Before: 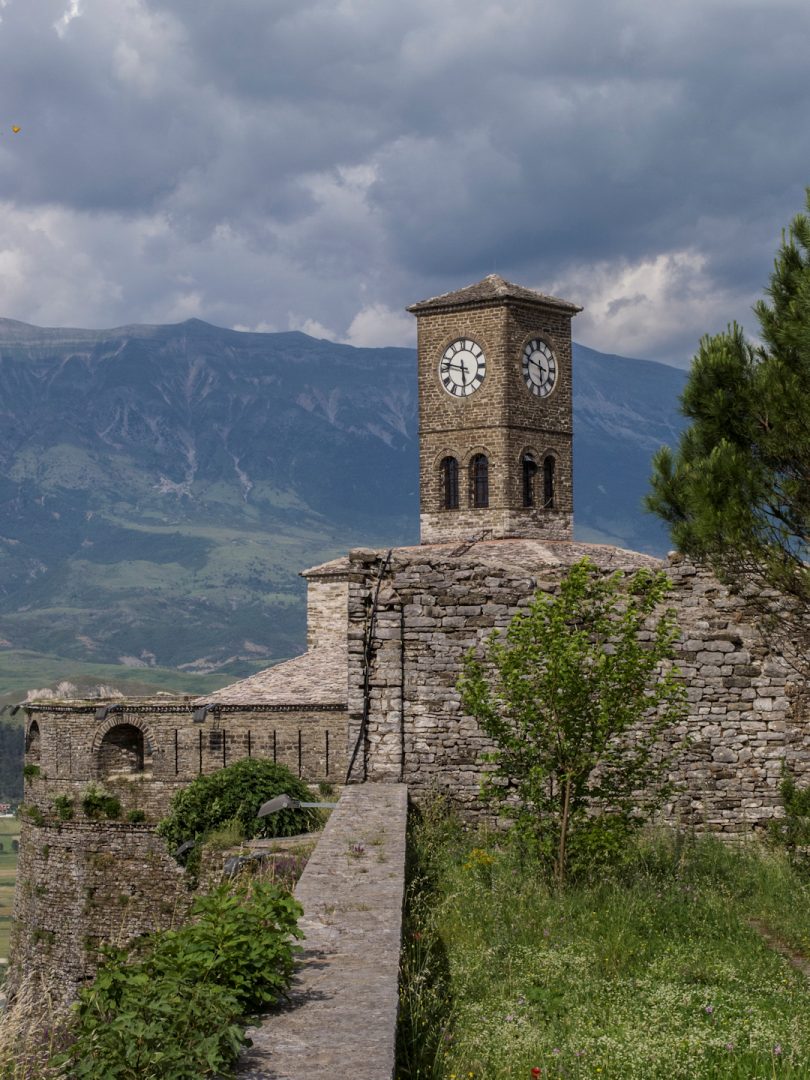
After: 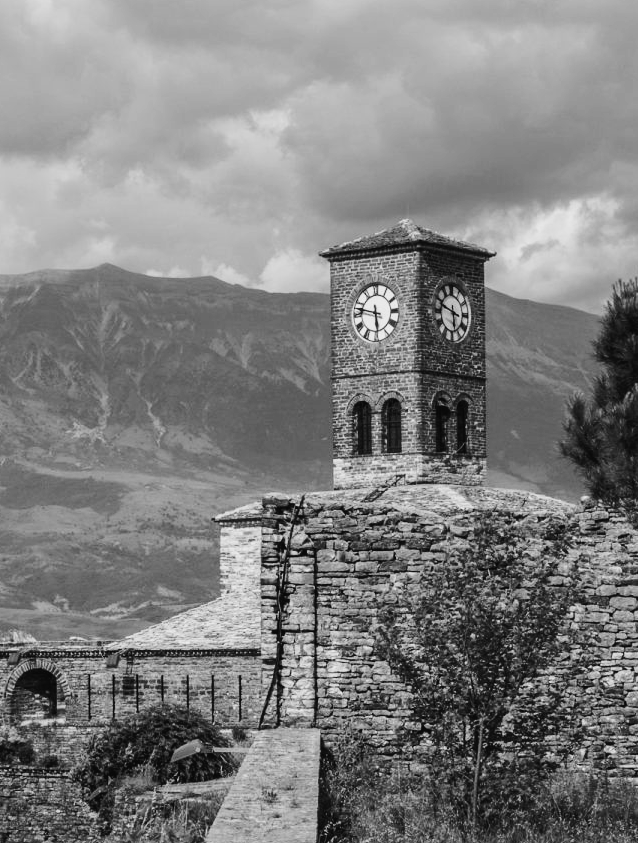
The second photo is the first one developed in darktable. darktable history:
tone curve: curves: ch0 [(0.003, 0.023) (0.071, 0.052) (0.236, 0.197) (0.466, 0.557) (0.631, 0.764) (0.806, 0.906) (1, 1)]; ch1 [(0, 0) (0.262, 0.227) (0.417, 0.386) (0.469, 0.467) (0.502, 0.51) (0.528, 0.521) (0.573, 0.555) (0.605, 0.621) (0.644, 0.671) (0.686, 0.728) (0.994, 0.987)]; ch2 [(0, 0) (0.262, 0.188) (0.385, 0.353) (0.427, 0.424) (0.495, 0.502) (0.531, 0.555) (0.583, 0.632) (0.644, 0.748) (1, 1)], color space Lab, independent channels, preserve colors none
monochrome: on, module defaults
crop and rotate: left 10.77%, top 5.1%, right 10.41%, bottom 16.76%
